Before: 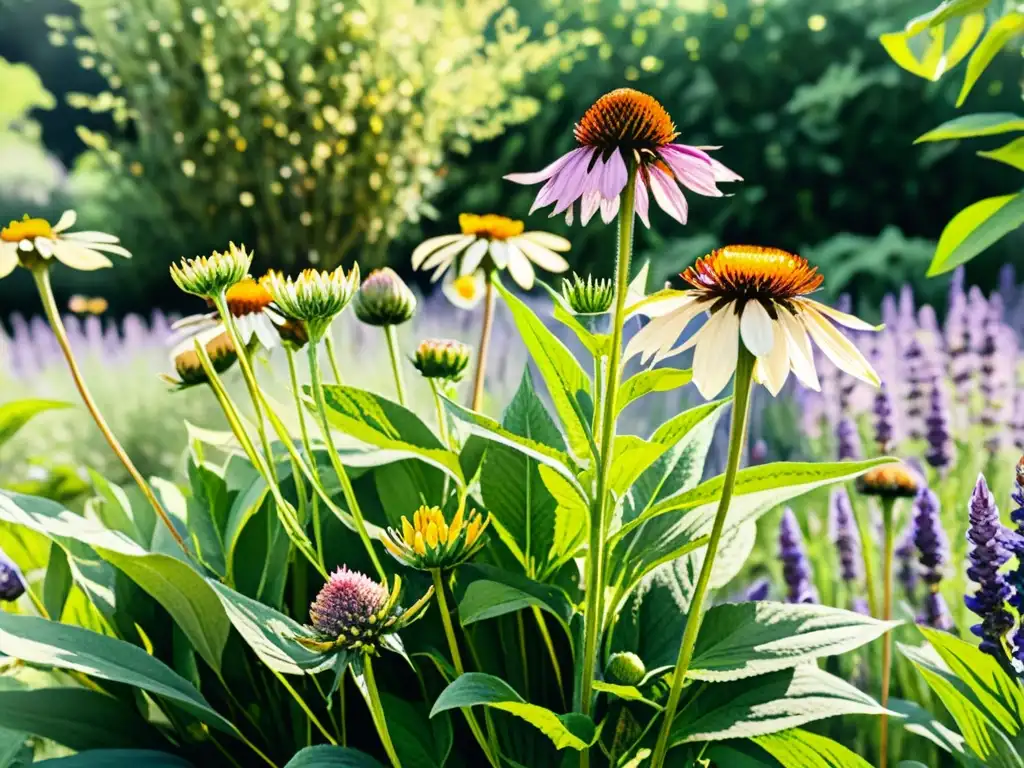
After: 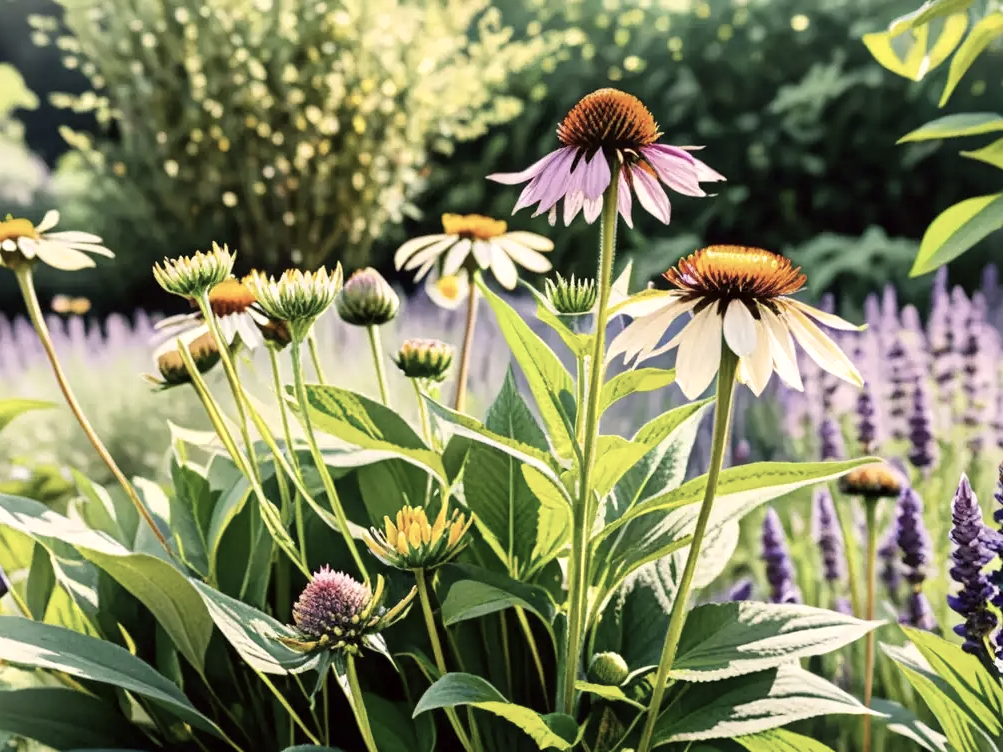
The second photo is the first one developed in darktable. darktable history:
color balance: mode lift, gamma, gain (sRGB), lift [1, 1.049, 1, 1]
local contrast: highlights 100%, shadows 100%, detail 120%, midtone range 0.2
crop: left 1.743%, right 0.268%, bottom 2.011%
color correction: highlights a* 5.59, highlights b* 5.24, saturation 0.68
